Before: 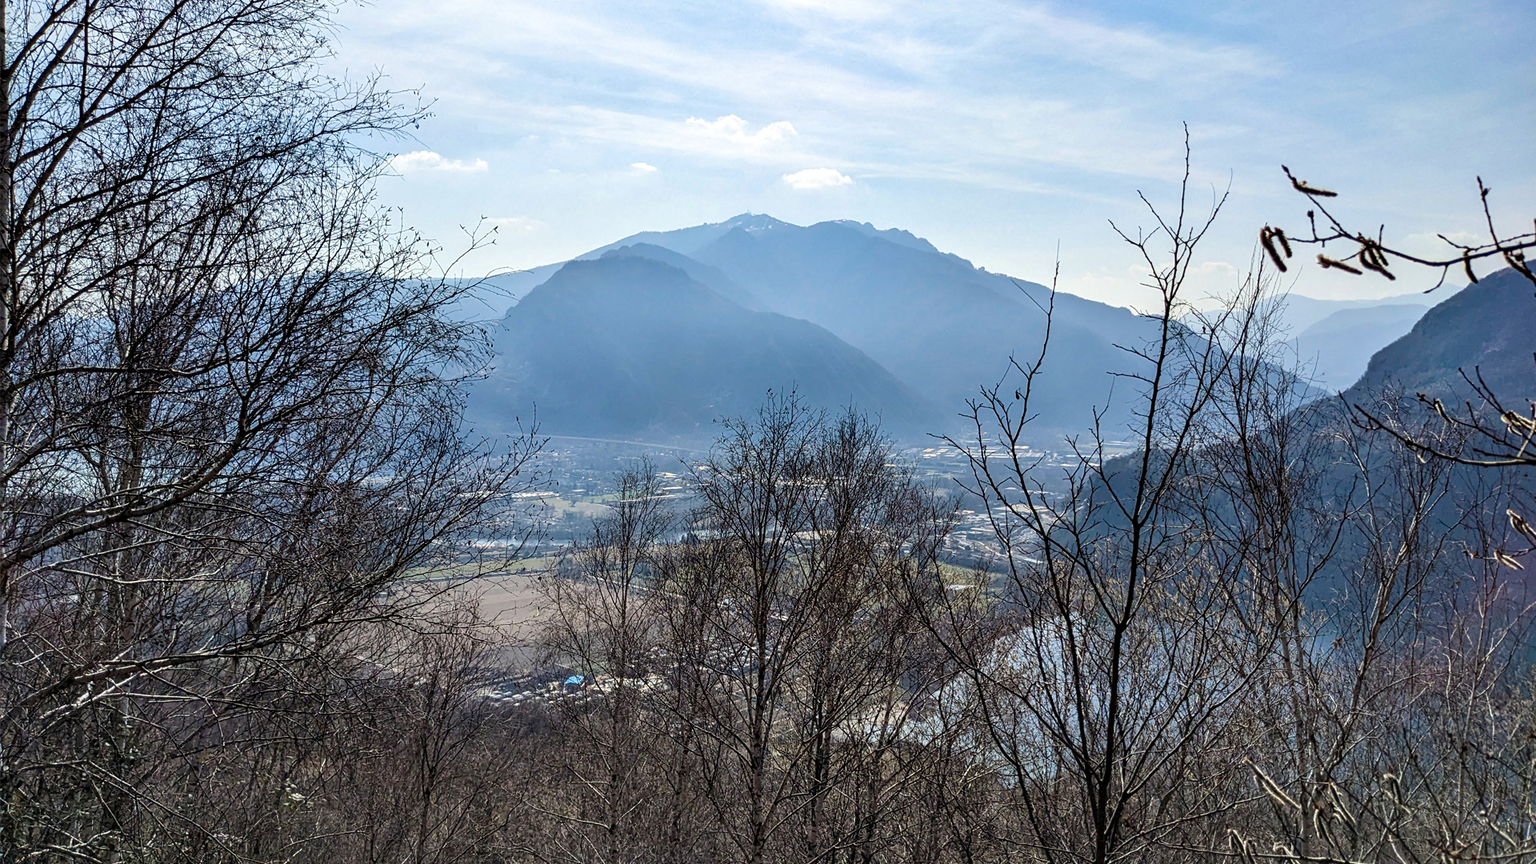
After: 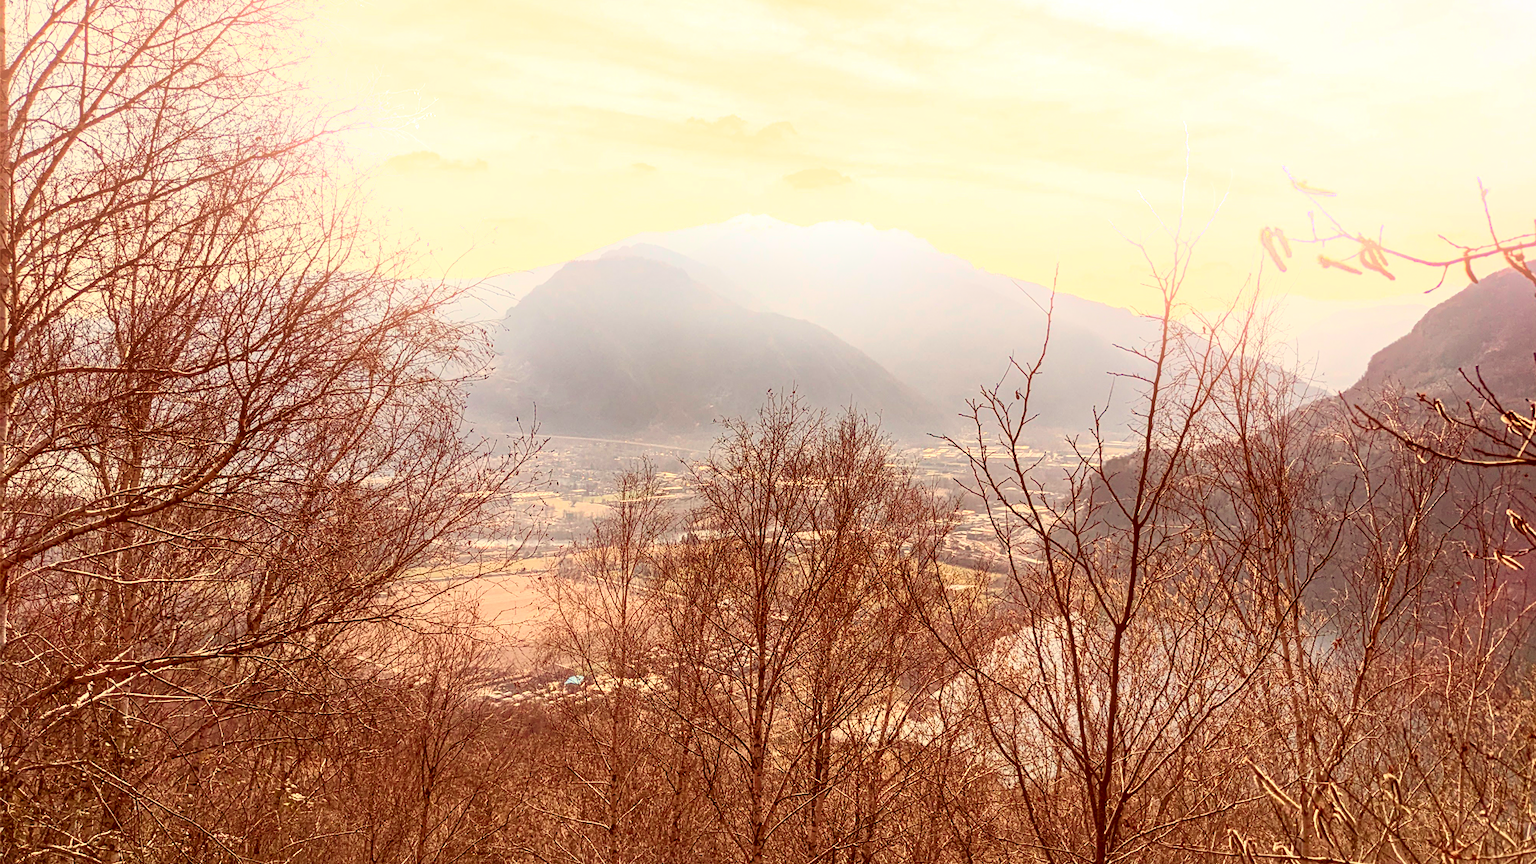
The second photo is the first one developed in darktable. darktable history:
exposure: exposure 0.2 EV, compensate highlight preservation false
color correction: highlights a* 9.03, highlights b* 8.71, shadows a* 40, shadows b* 40, saturation 0.8
white balance: red 1.138, green 0.996, blue 0.812
haze removal: compatibility mode true, adaptive false
bloom: on, module defaults
rgb curve: curves: ch0 [(0, 0) (0.093, 0.159) (0.241, 0.265) (0.414, 0.42) (1, 1)], compensate middle gray true, preserve colors basic power
contrast brightness saturation: contrast 0.2, brightness 0.16, saturation 0.22
